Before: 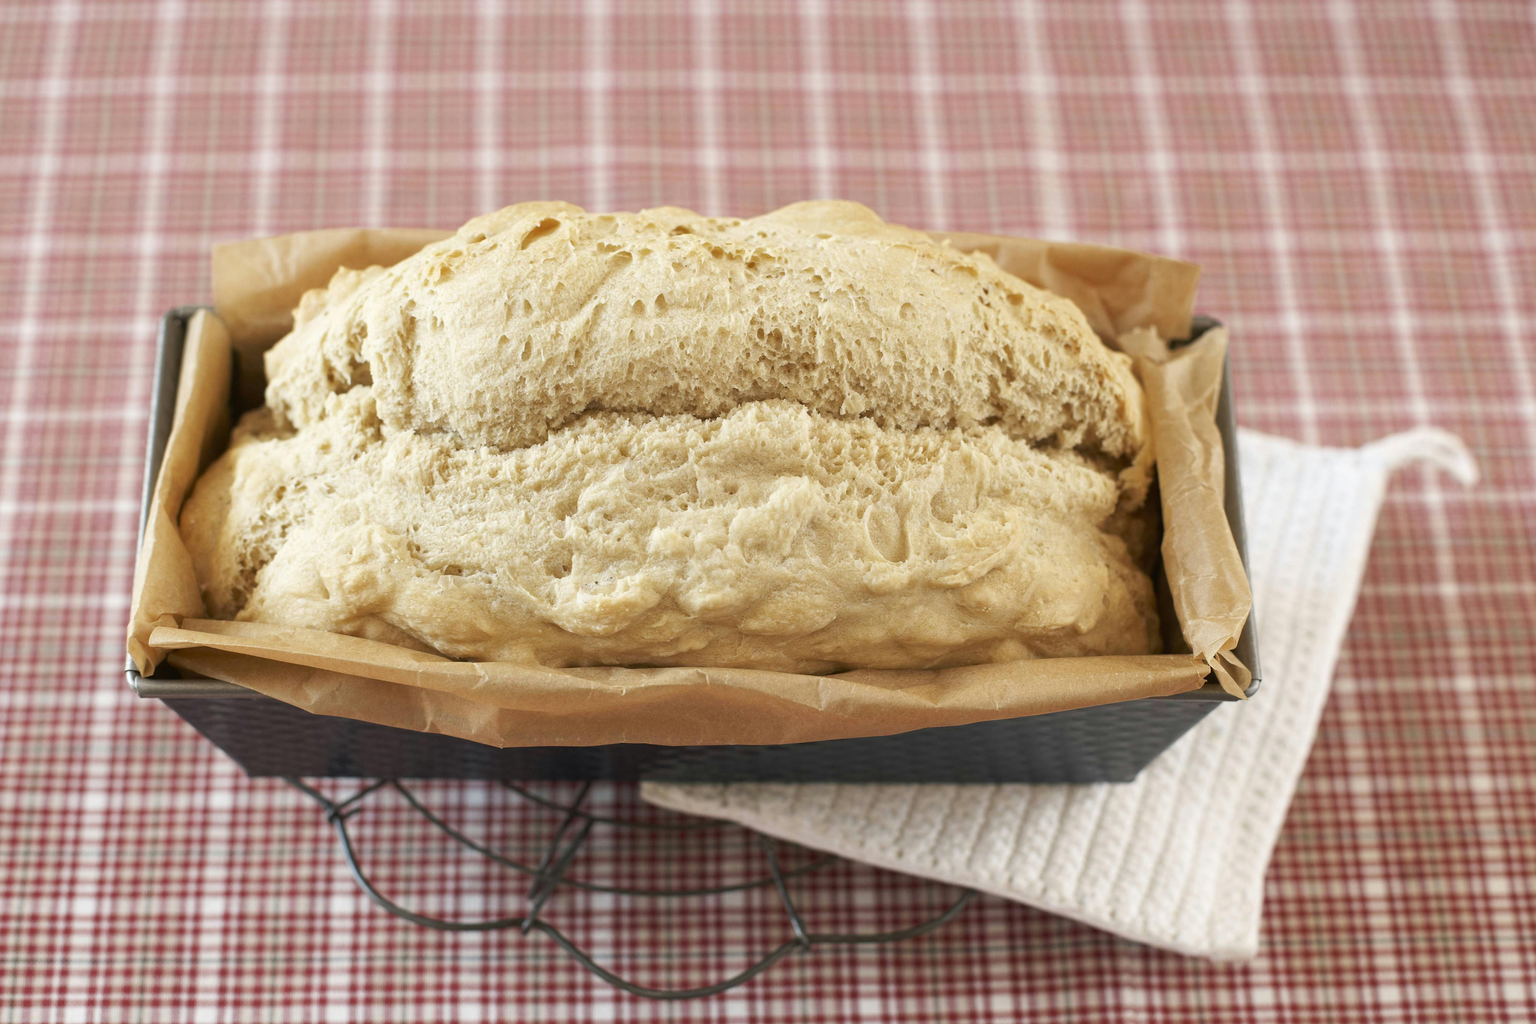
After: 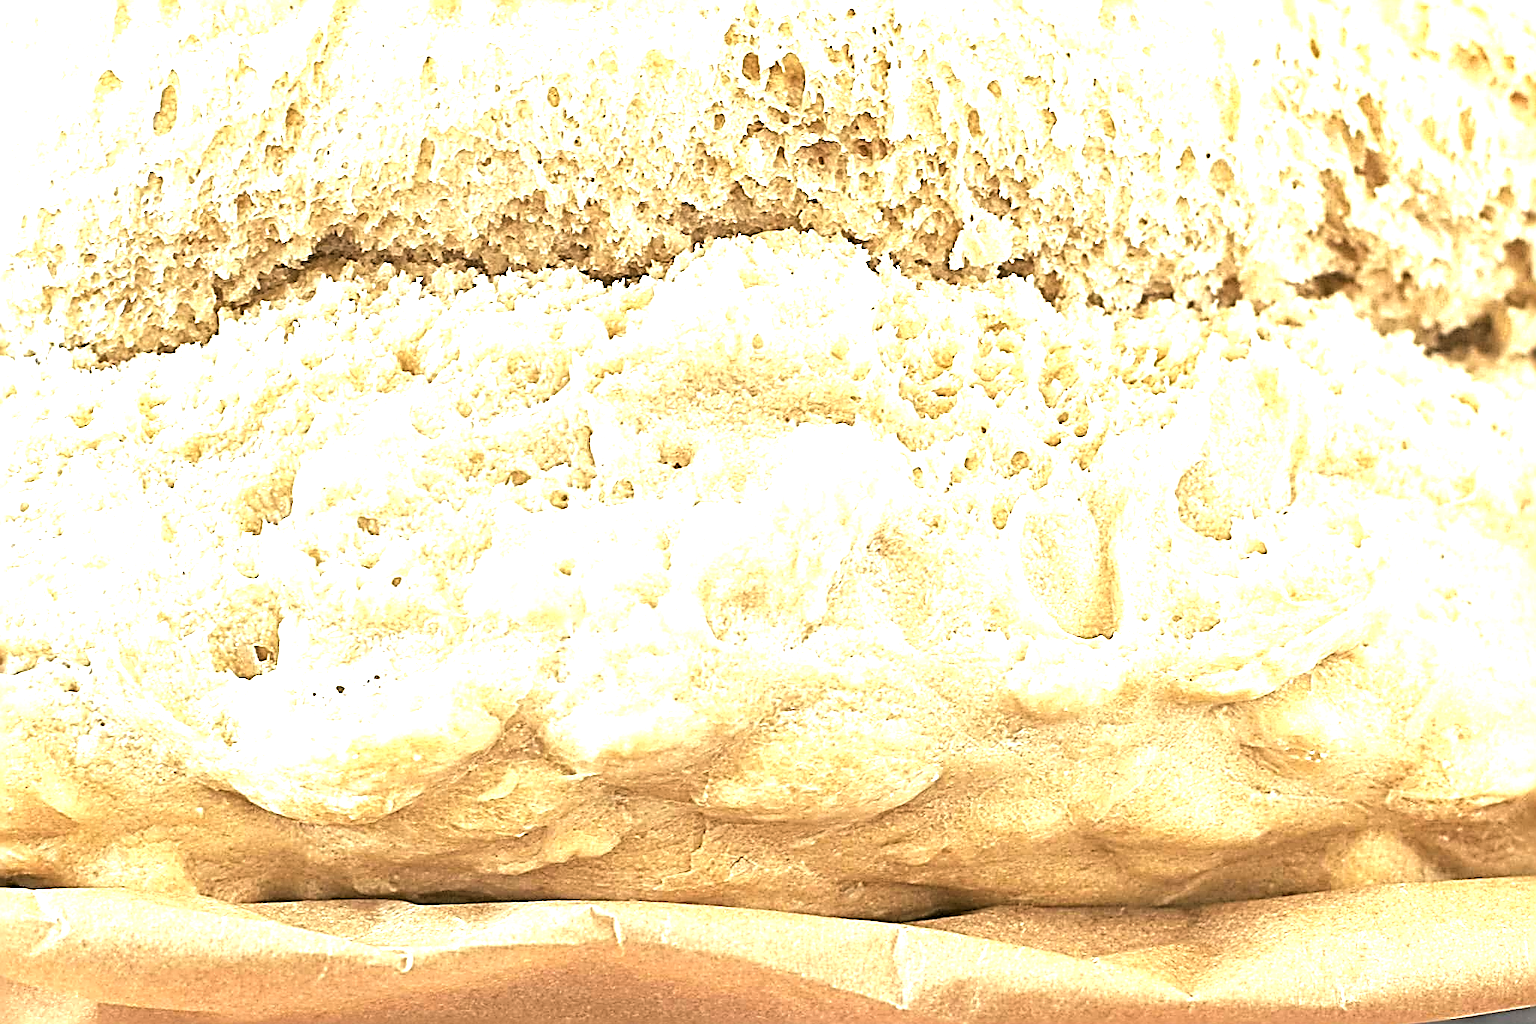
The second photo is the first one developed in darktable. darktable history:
exposure: exposure 1.25 EV, compensate exposure bias true, compensate highlight preservation false
levels: levels [0.052, 0.496, 0.908]
sharpen: radius 3.158, amount 1.731
crop: left 30%, top 30%, right 30%, bottom 30%
contrast brightness saturation: contrast 0.01, saturation -0.05
